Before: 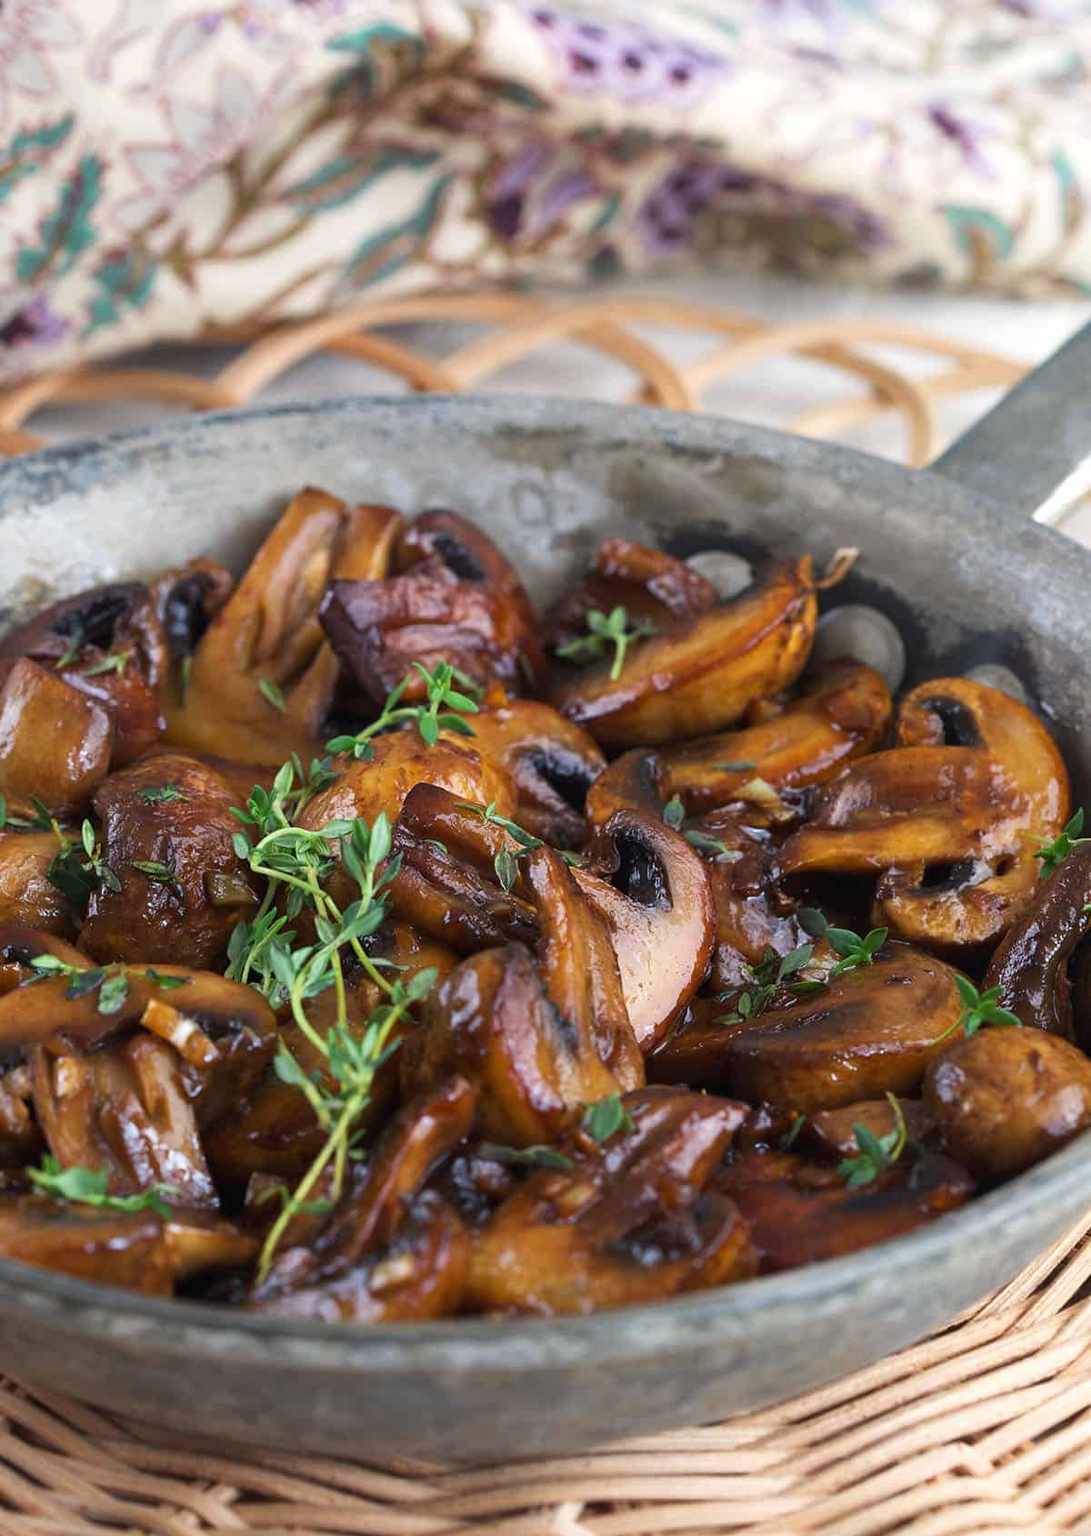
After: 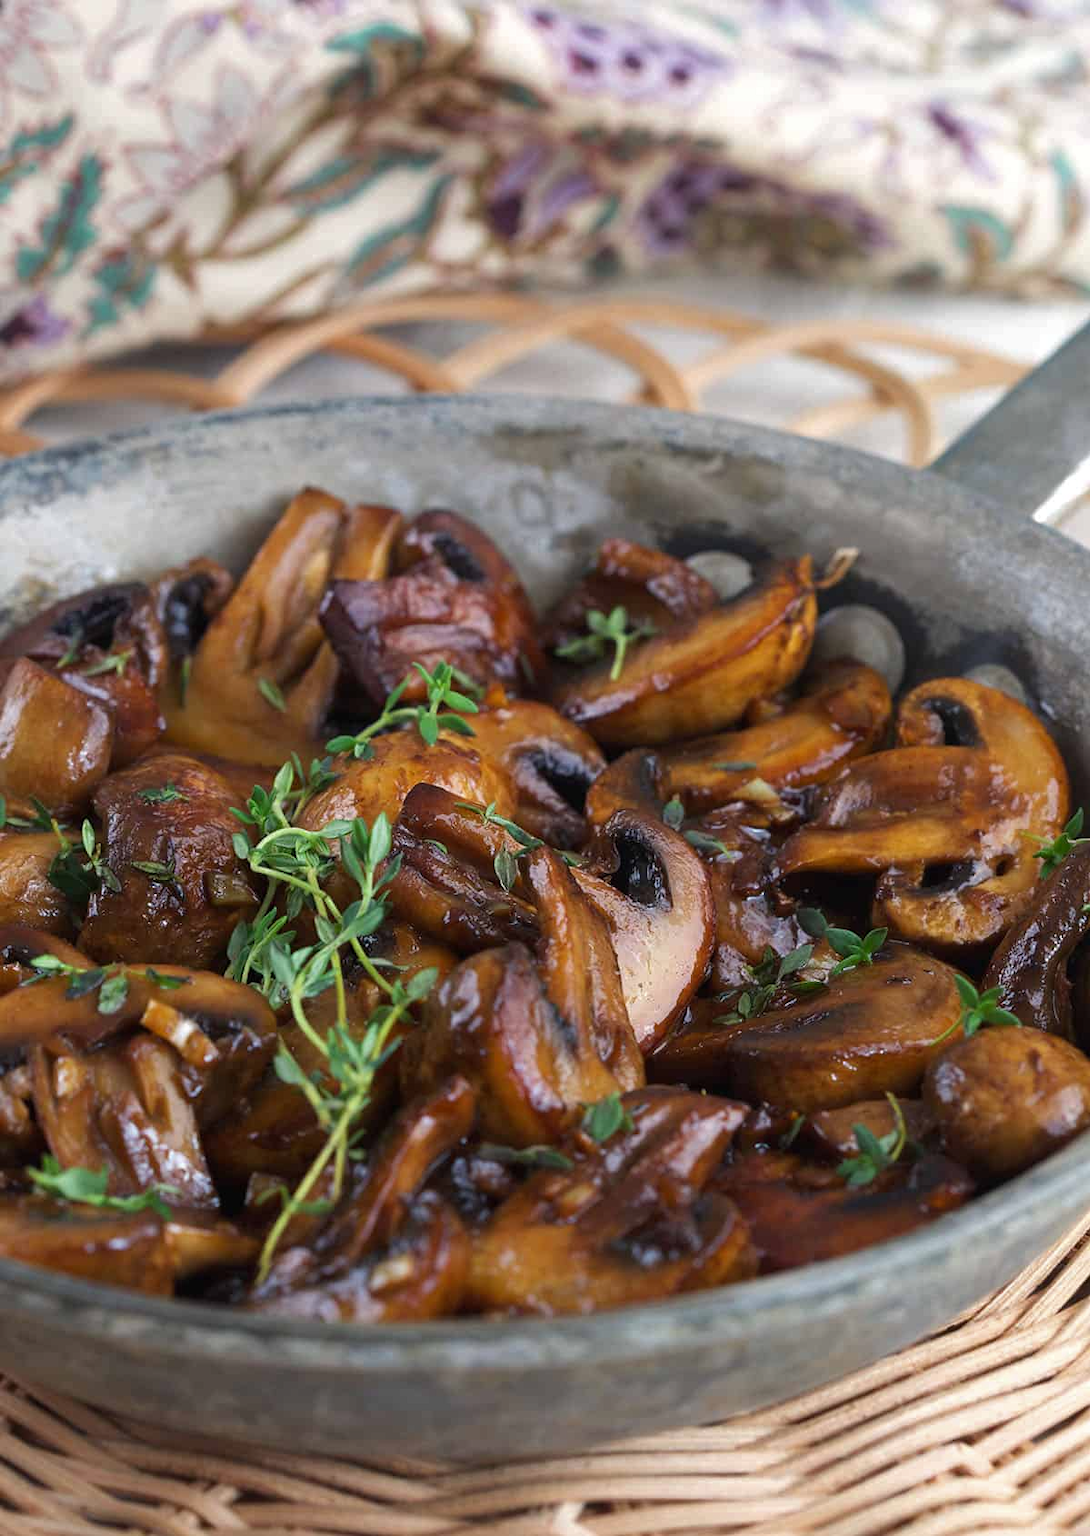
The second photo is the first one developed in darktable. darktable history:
base curve: curves: ch0 [(0, 0) (0.74, 0.67) (1, 1)]
exposure: compensate highlight preservation false
